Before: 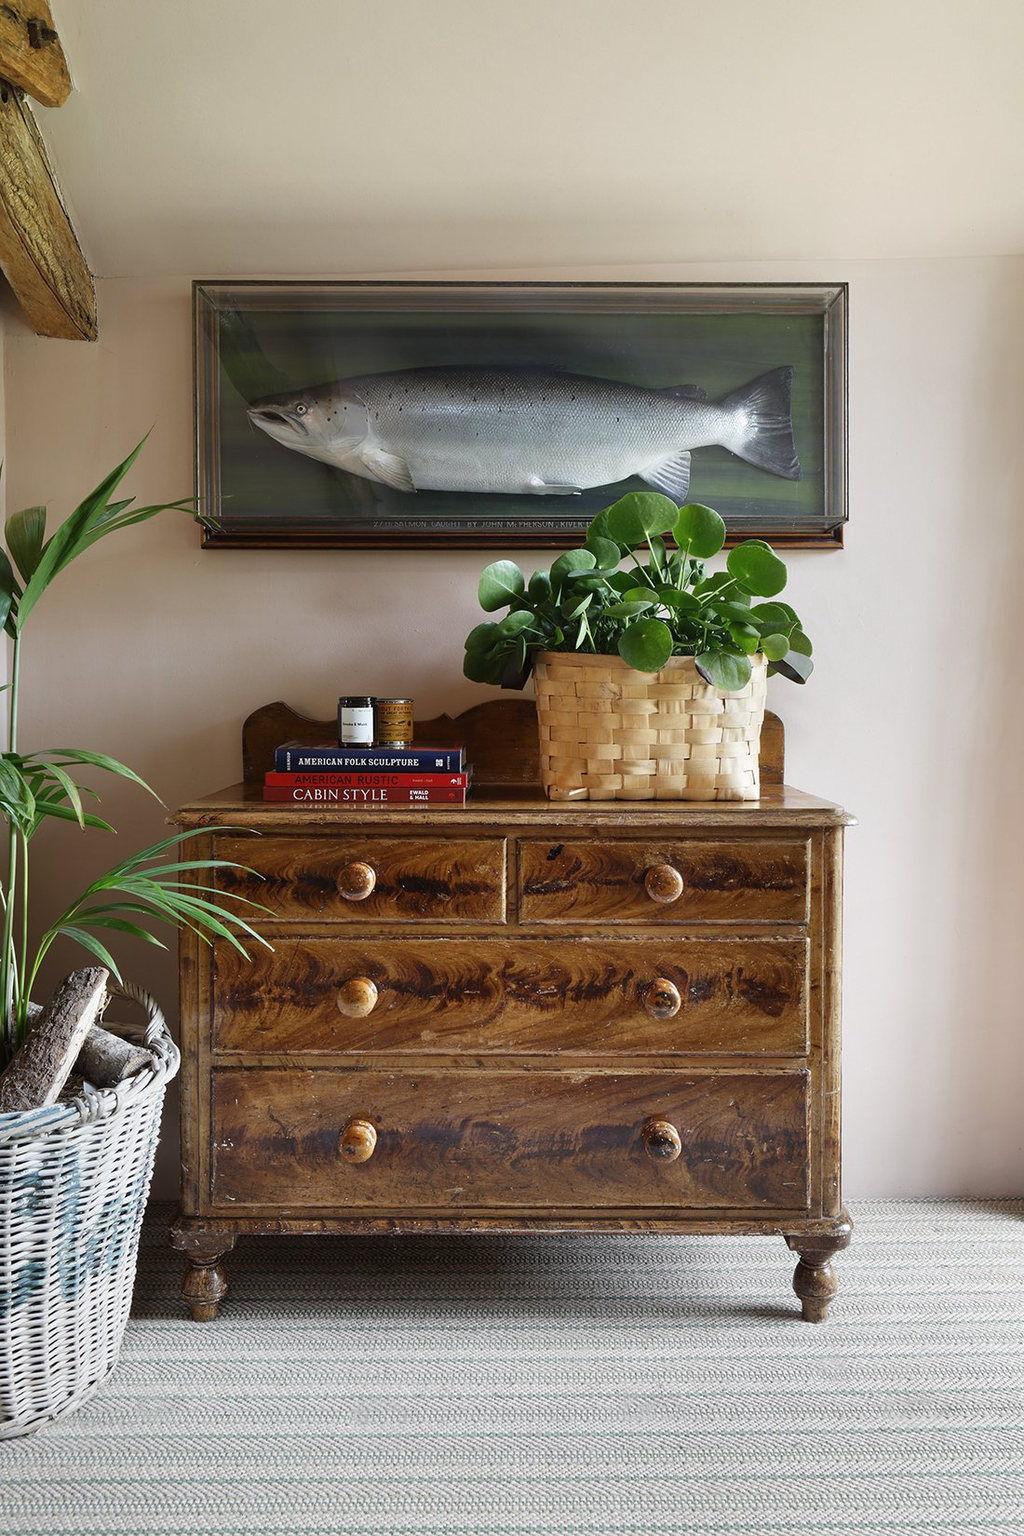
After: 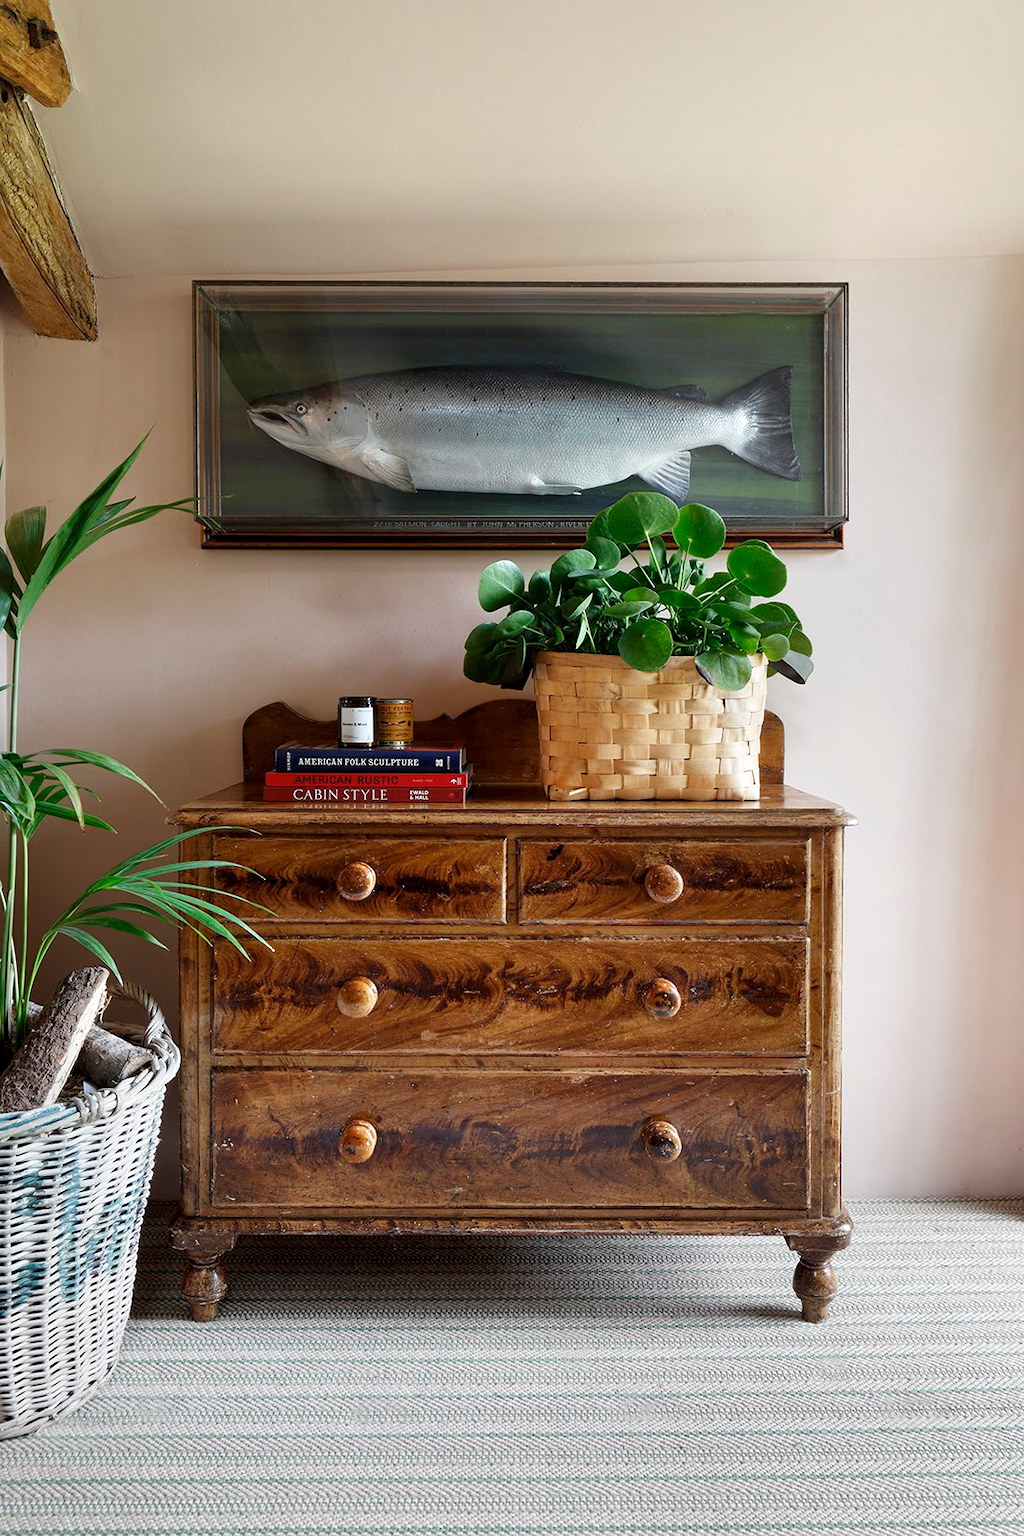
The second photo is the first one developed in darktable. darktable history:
local contrast: highlights 107%, shadows 103%, detail 119%, midtone range 0.2
